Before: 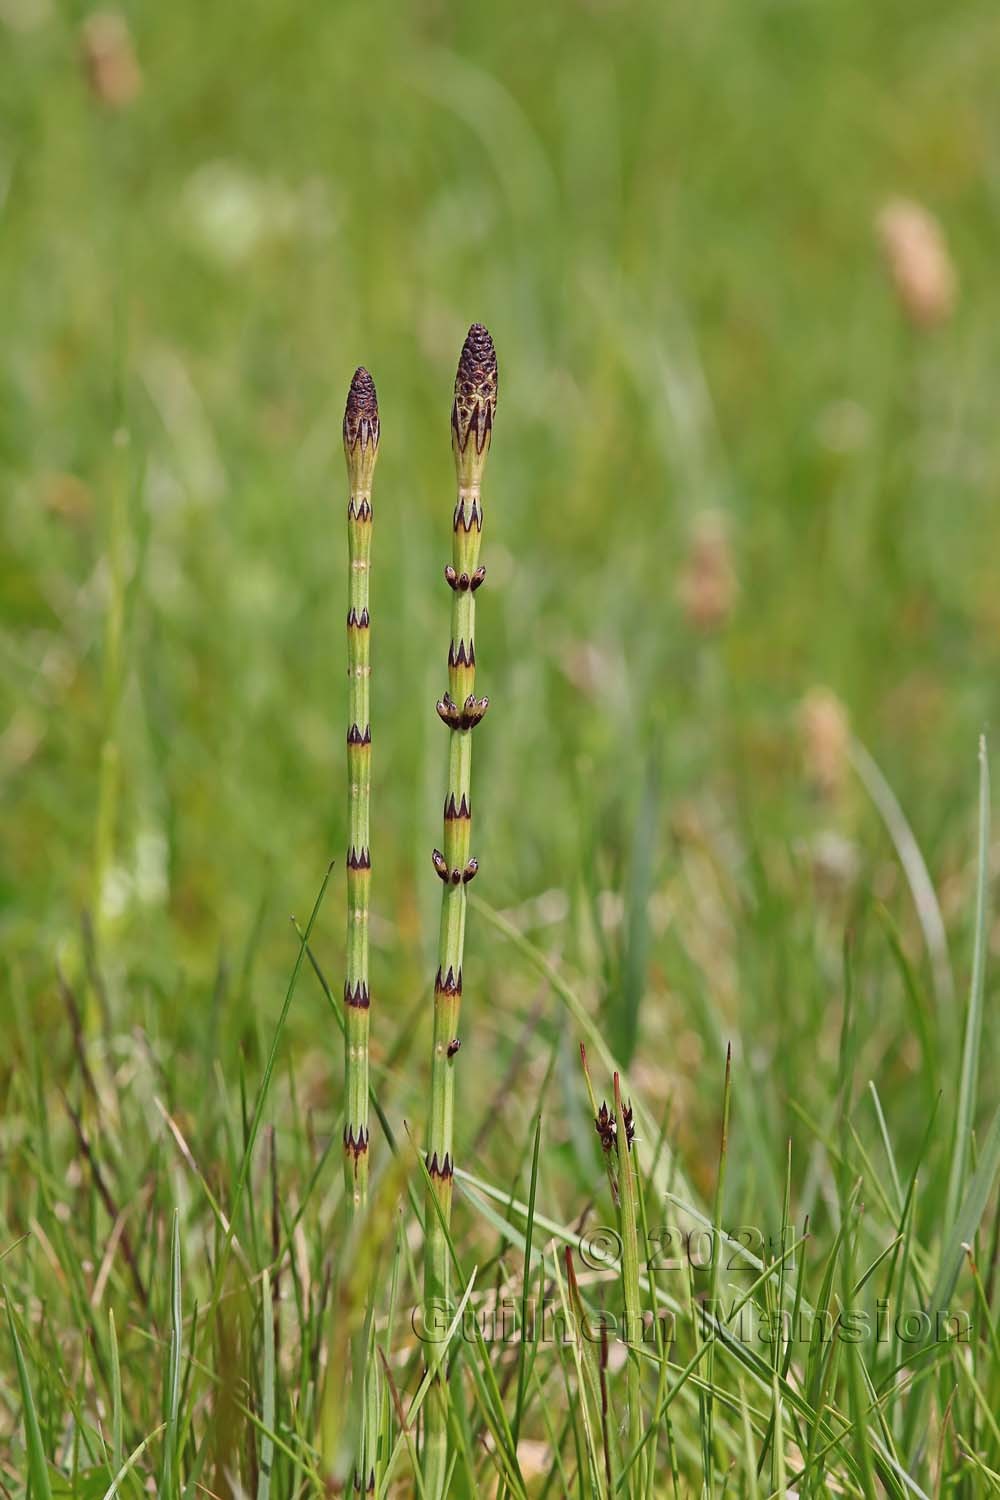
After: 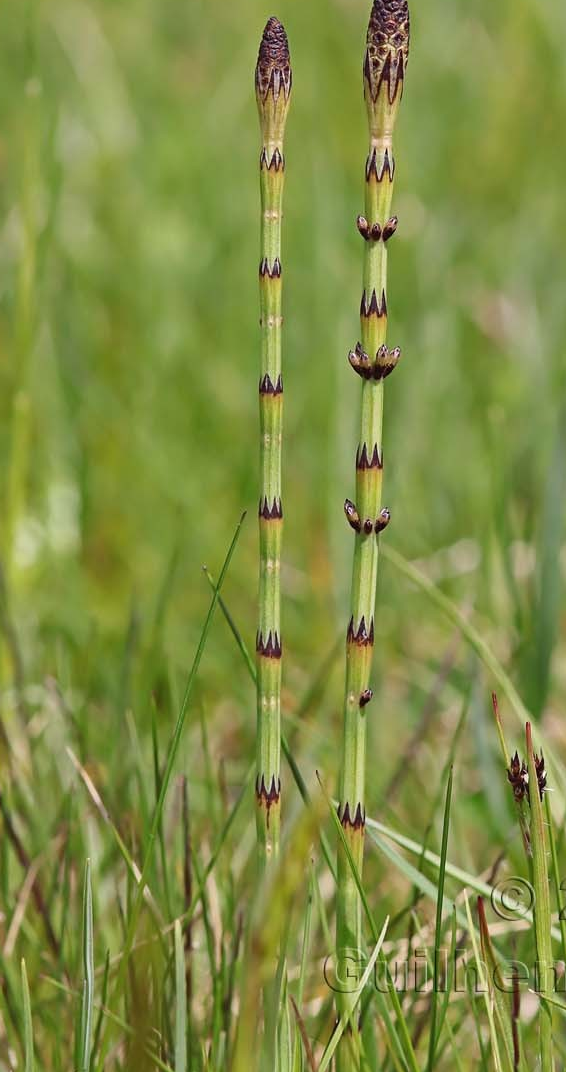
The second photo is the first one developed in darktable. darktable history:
contrast equalizer: y [[0.5 ×6], [0.5 ×6], [0.5, 0.5, 0.501, 0.545, 0.707, 0.863], [0 ×6], [0 ×6]], mix -0.988
crop: left 8.888%, top 23.371%, right 34.444%, bottom 4.218%
